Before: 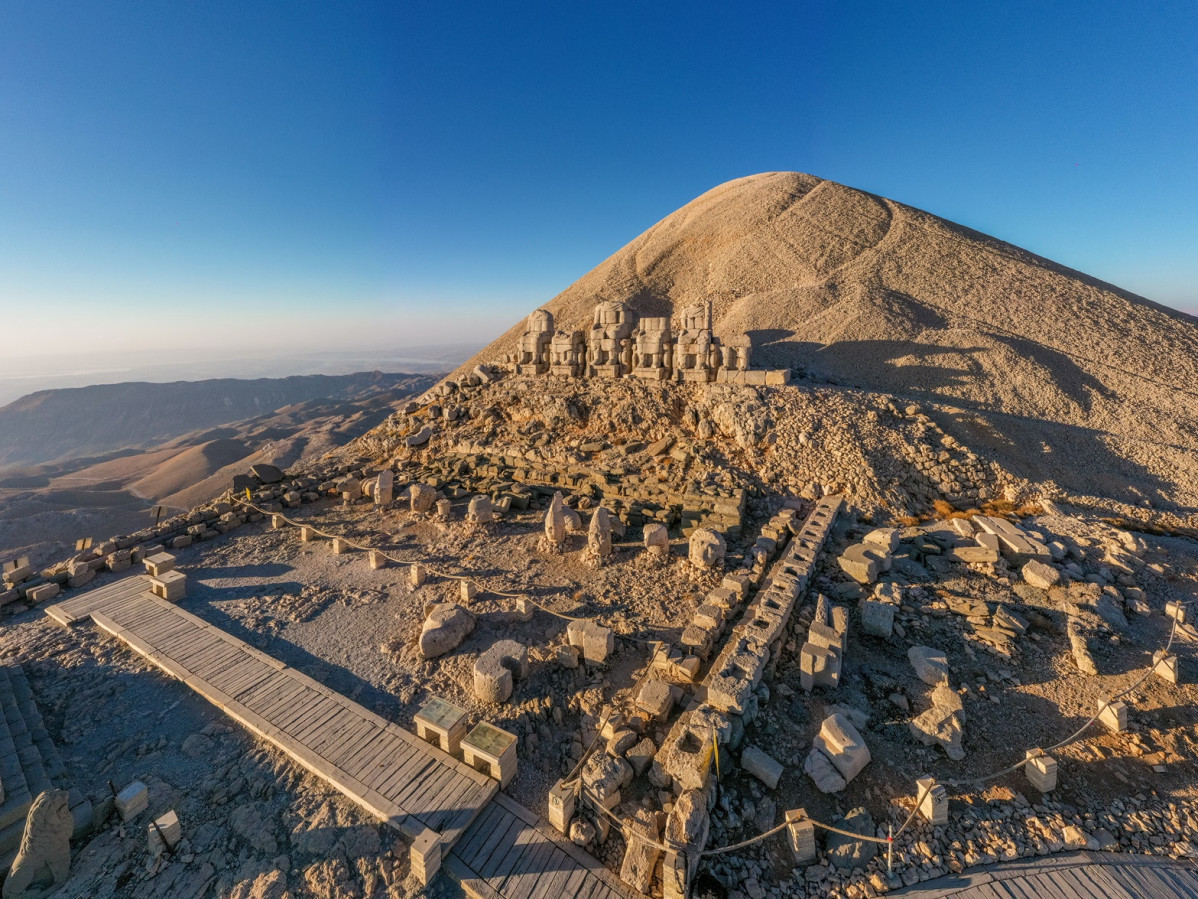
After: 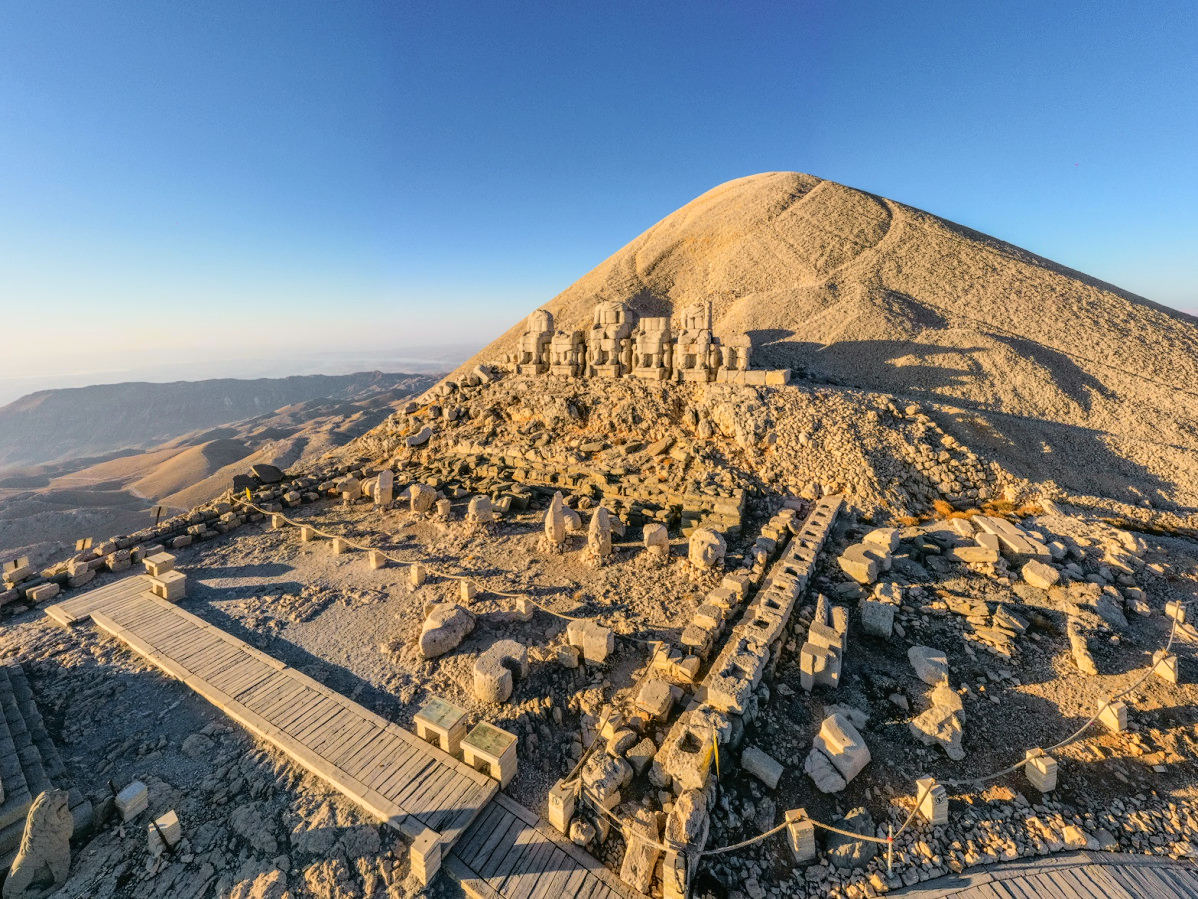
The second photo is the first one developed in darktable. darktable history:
tone curve: curves: ch0 [(0, 0.013) (0.129, 0.1) (0.291, 0.375) (0.46, 0.576) (0.667, 0.78) (0.851, 0.903) (0.997, 0.951)]; ch1 [(0, 0) (0.353, 0.344) (0.45, 0.46) (0.498, 0.495) (0.528, 0.531) (0.563, 0.566) (0.592, 0.609) (0.657, 0.672) (1, 1)]; ch2 [(0, 0) (0.333, 0.346) (0.375, 0.375) (0.427, 0.44) (0.5, 0.501) (0.505, 0.505) (0.544, 0.573) (0.576, 0.615) (0.612, 0.644) (0.66, 0.715) (1, 1)], color space Lab, independent channels, preserve colors none
